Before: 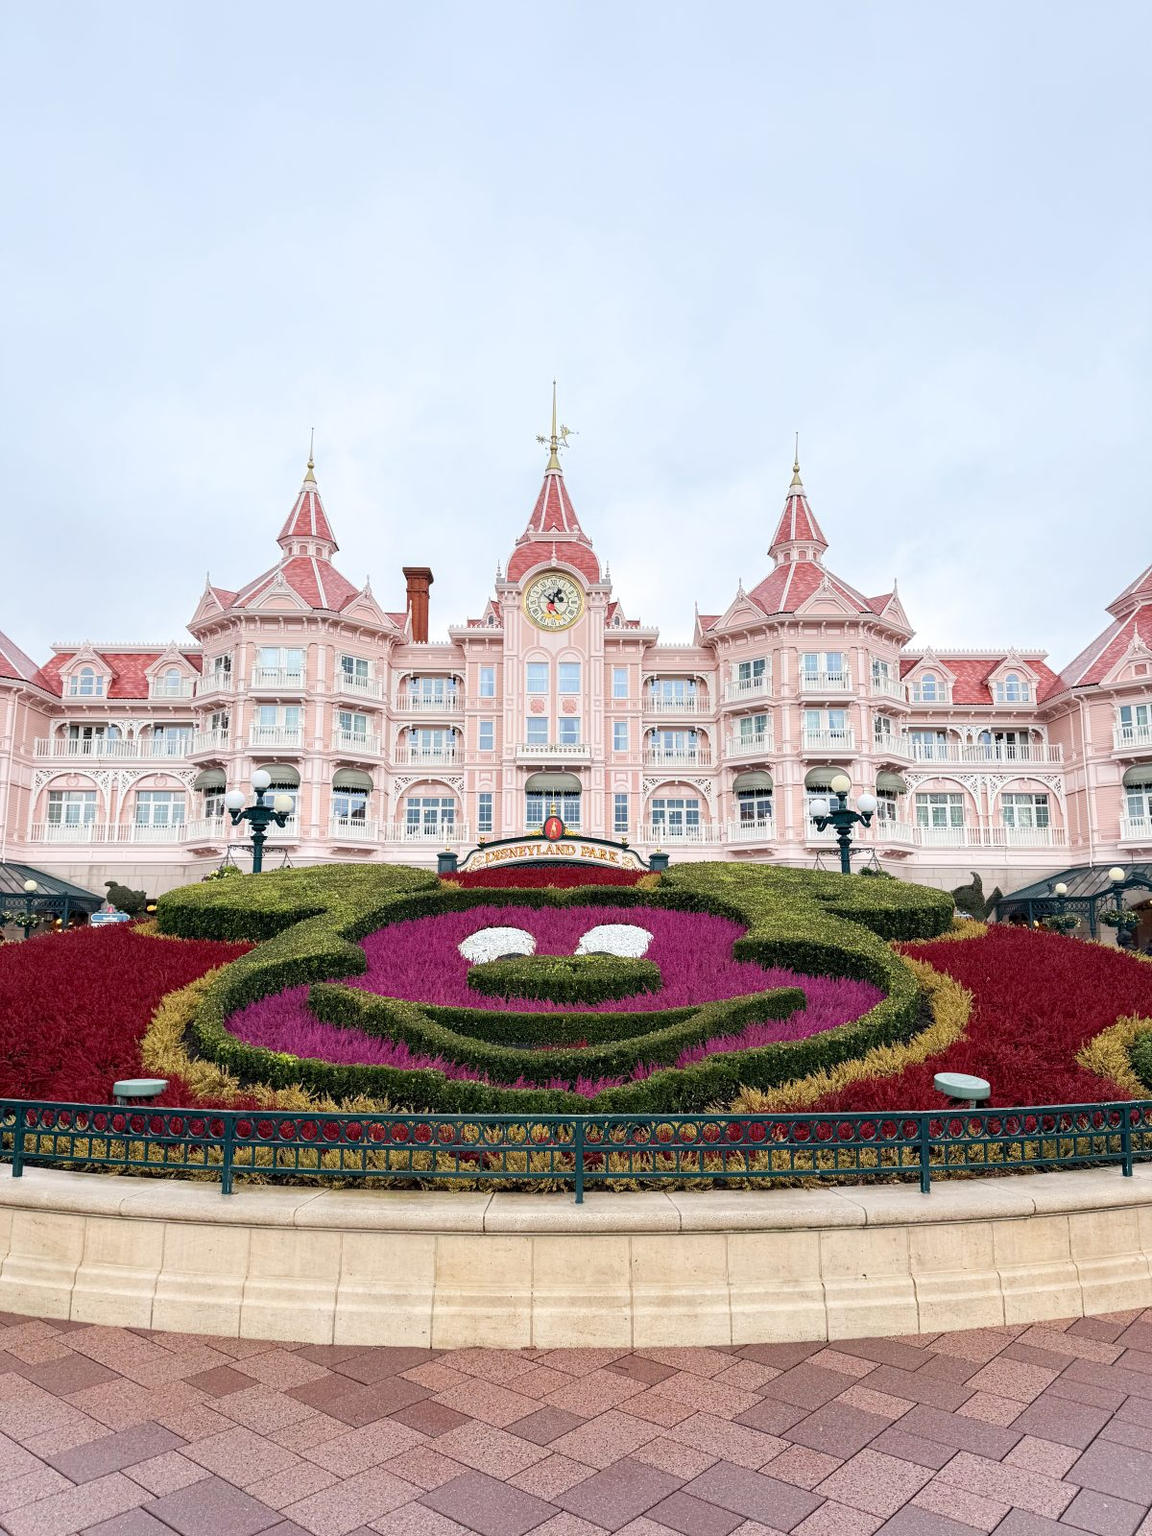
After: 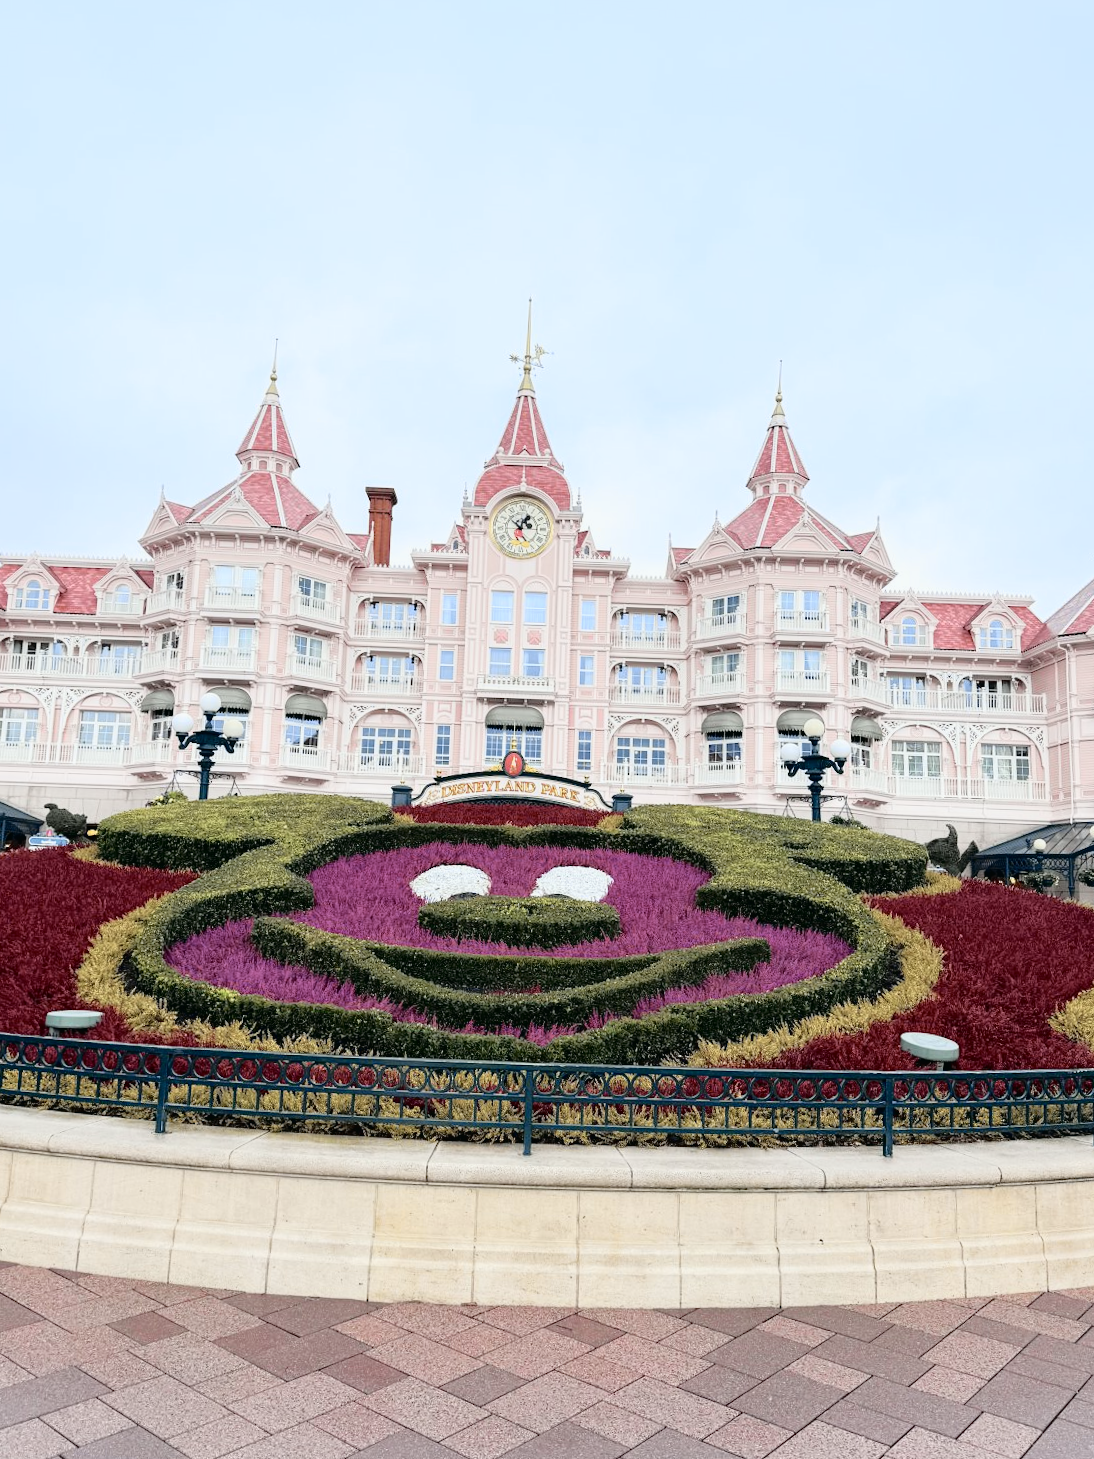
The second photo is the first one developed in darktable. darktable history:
crop and rotate: angle -1.96°, left 3.097%, top 4.154%, right 1.586%, bottom 0.529%
tone curve: curves: ch0 [(0.014, 0.013) (0.088, 0.043) (0.208, 0.176) (0.257, 0.267) (0.406, 0.483) (0.489, 0.556) (0.667, 0.73) (0.793, 0.851) (0.994, 0.974)]; ch1 [(0, 0) (0.161, 0.092) (0.35, 0.33) (0.392, 0.392) (0.457, 0.467) (0.505, 0.497) (0.537, 0.518) (0.553, 0.53) (0.58, 0.567) (0.739, 0.697) (1, 1)]; ch2 [(0, 0) (0.346, 0.362) (0.448, 0.419) (0.502, 0.499) (0.533, 0.517) (0.556, 0.533) (0.629, 0.619) (0.717, 0.678) (1, 1)], color space Lab, independent channels, preserve colors none
